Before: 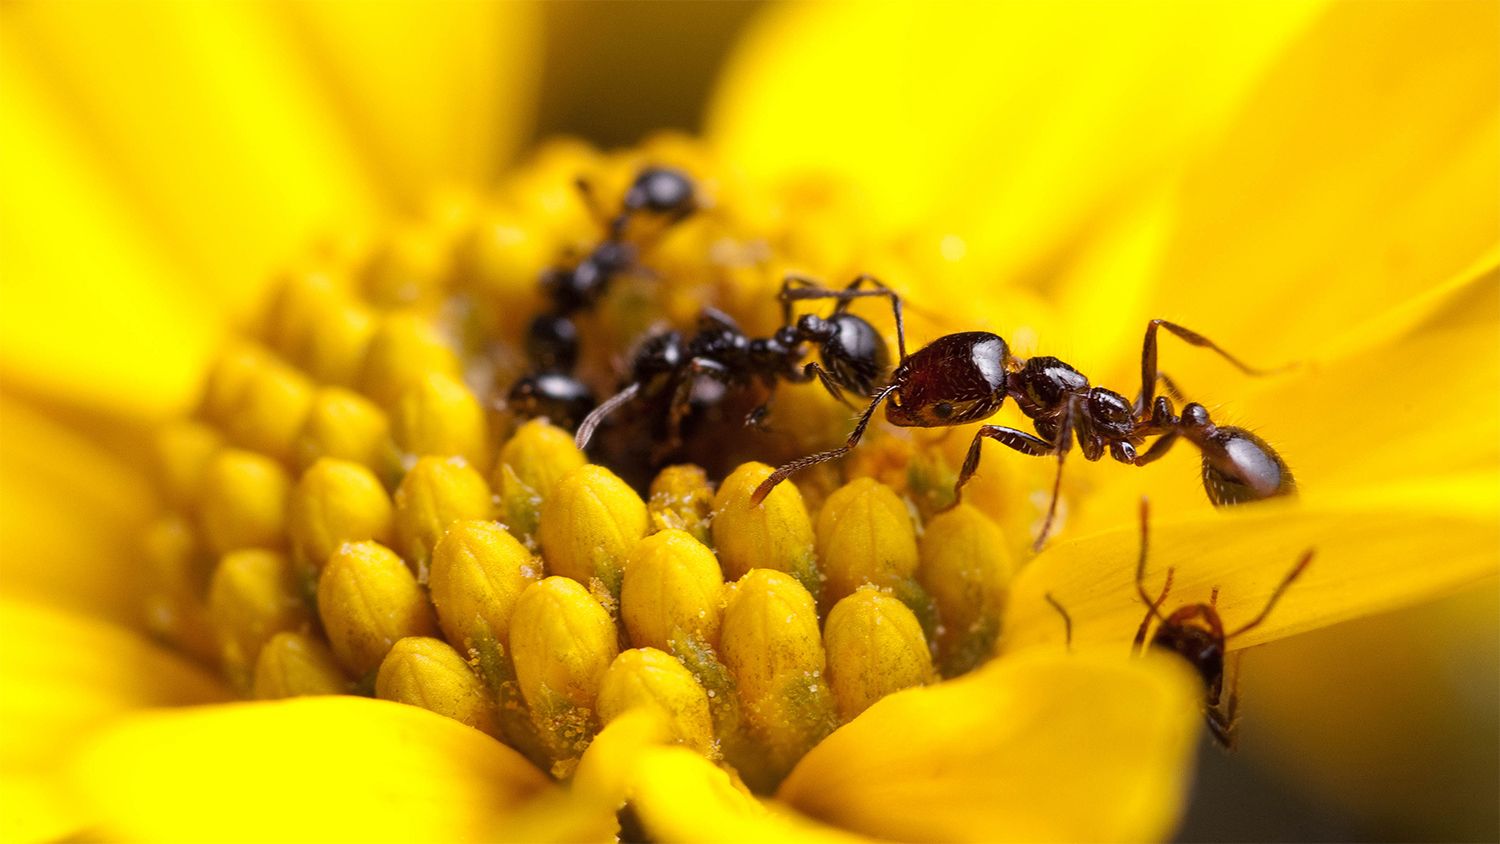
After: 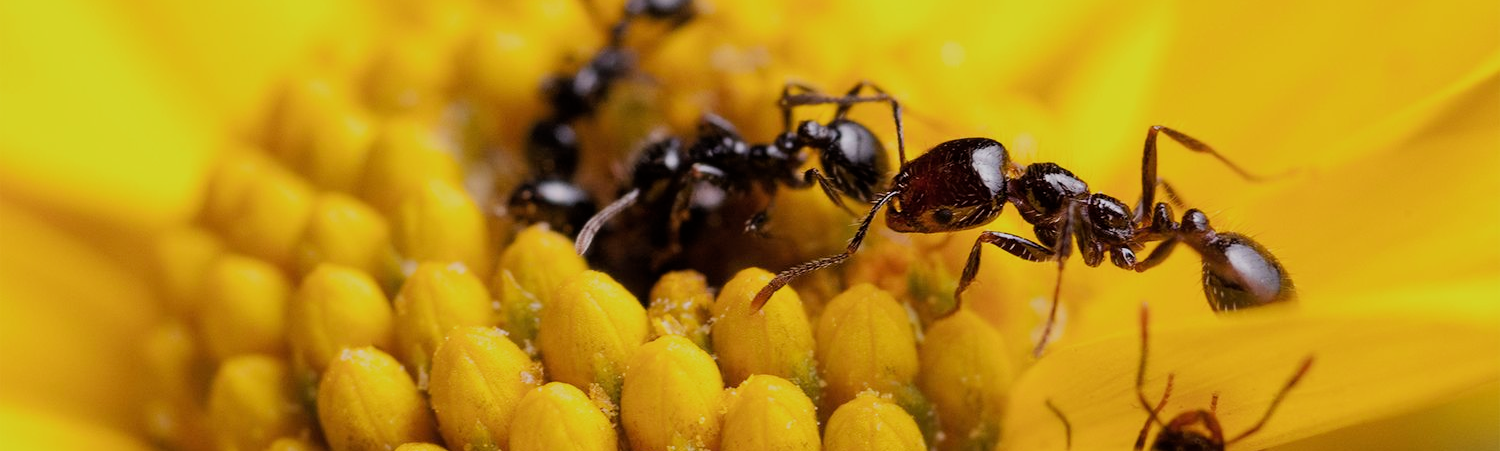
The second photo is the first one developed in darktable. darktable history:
filmic rgb: black relative exposure -7.65 EV, white relative exposure 4.56 EV, hardness 3.61
crop and rotate: top 23.043%, bottom 23.437%
